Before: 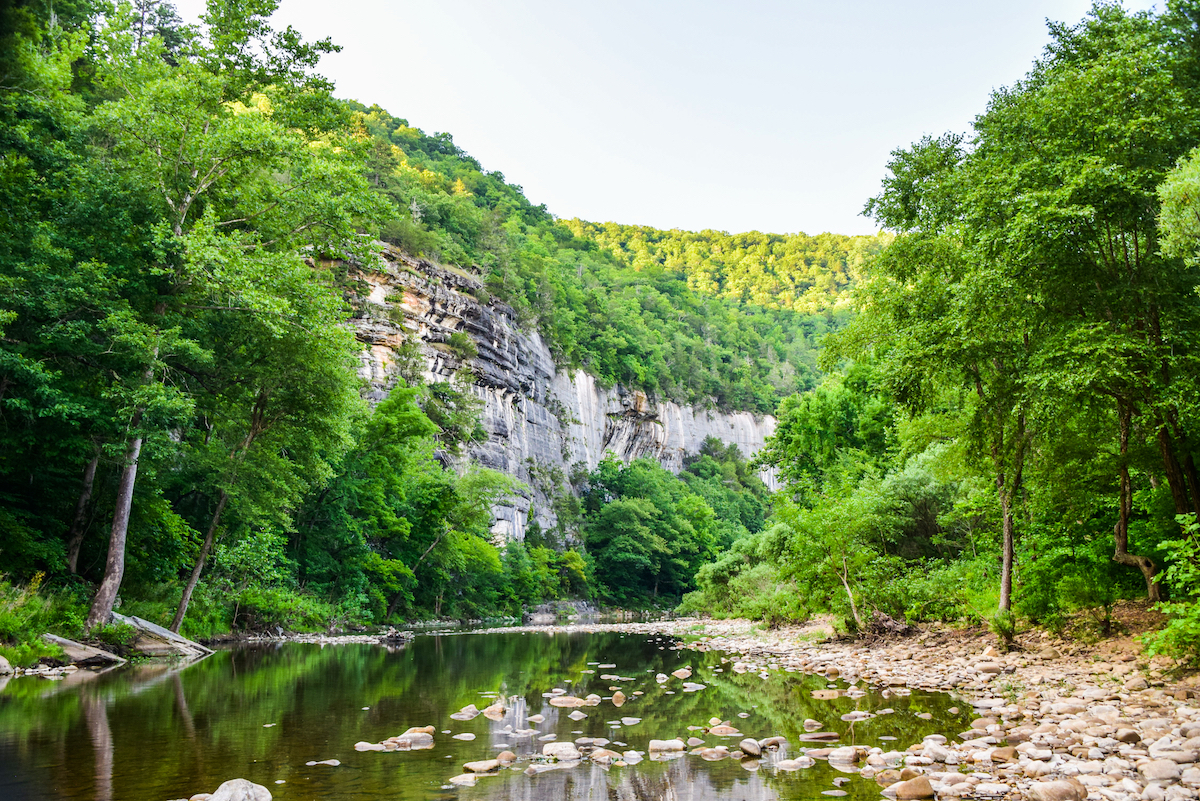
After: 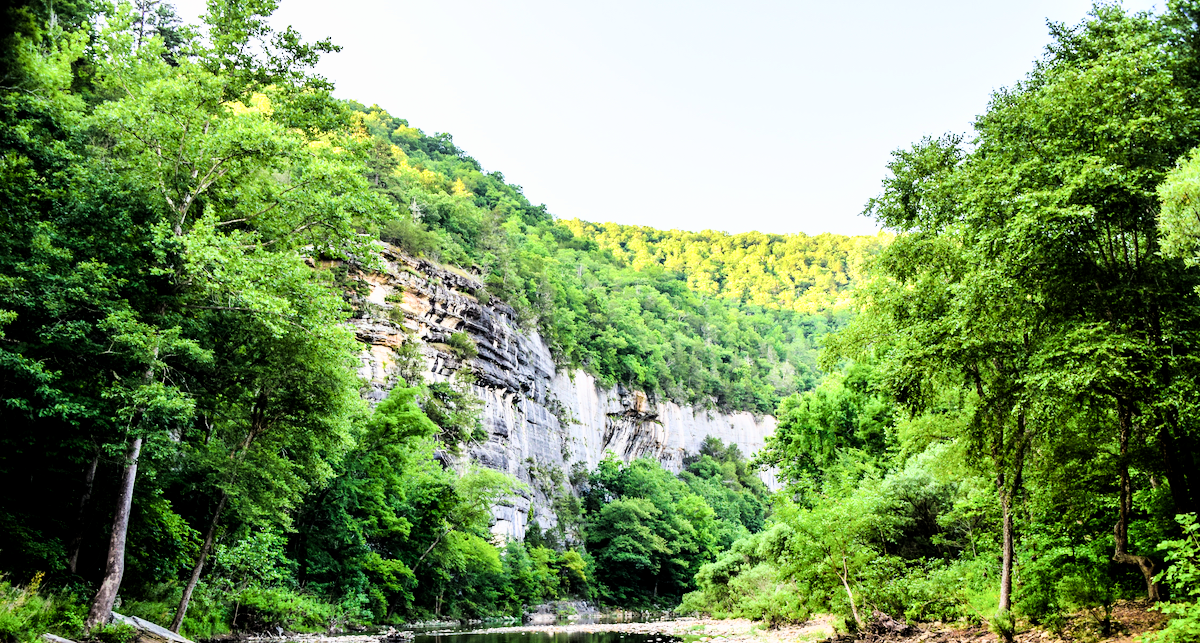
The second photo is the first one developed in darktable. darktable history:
tone curve: curves: ch0 [(0, 0) (0.389, 0.458) (0.745, 0.82) (0.849, 0.917) (0.919, 0.969) (1, 1)]; ch1 [(0, 0) (0.437, 0.404) (0.5, 0.5) (0.529, 0.55) (0.58, 0.6) (0.616, 0.649) (1, 1)]; ch2 [(0, 0) (0.442, 0.428) (0.5, 0.5) (0.525, 0.543) (0.585, 0.62) (1, 1)]
filmic rgb: middle gray luminance 8.93%, black relative exposure -6.27 EV, white relative exposure 2.72 EV, threshold 5.96 EV, target black luminance 0%, hardness 4.79, latitude 73.51%, contrast 1.338, shadows ↔ highlights balance 9.69%, enable highlight reconstruction true
crop: bottom 19.652%
tone equalizer: on, module defaults
